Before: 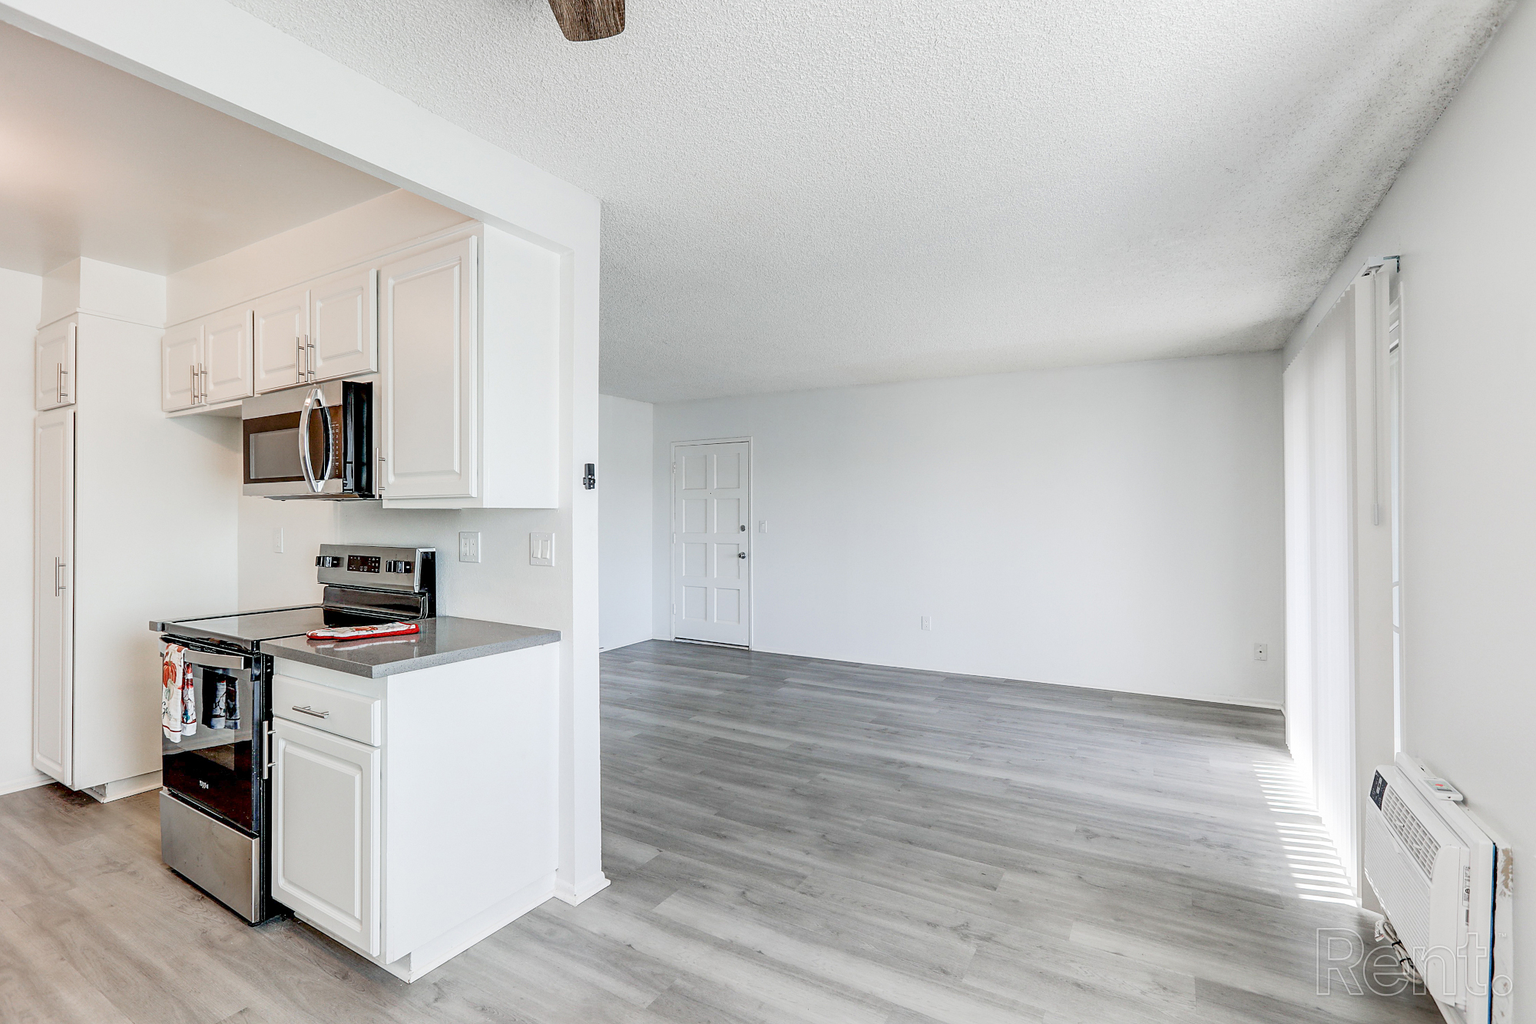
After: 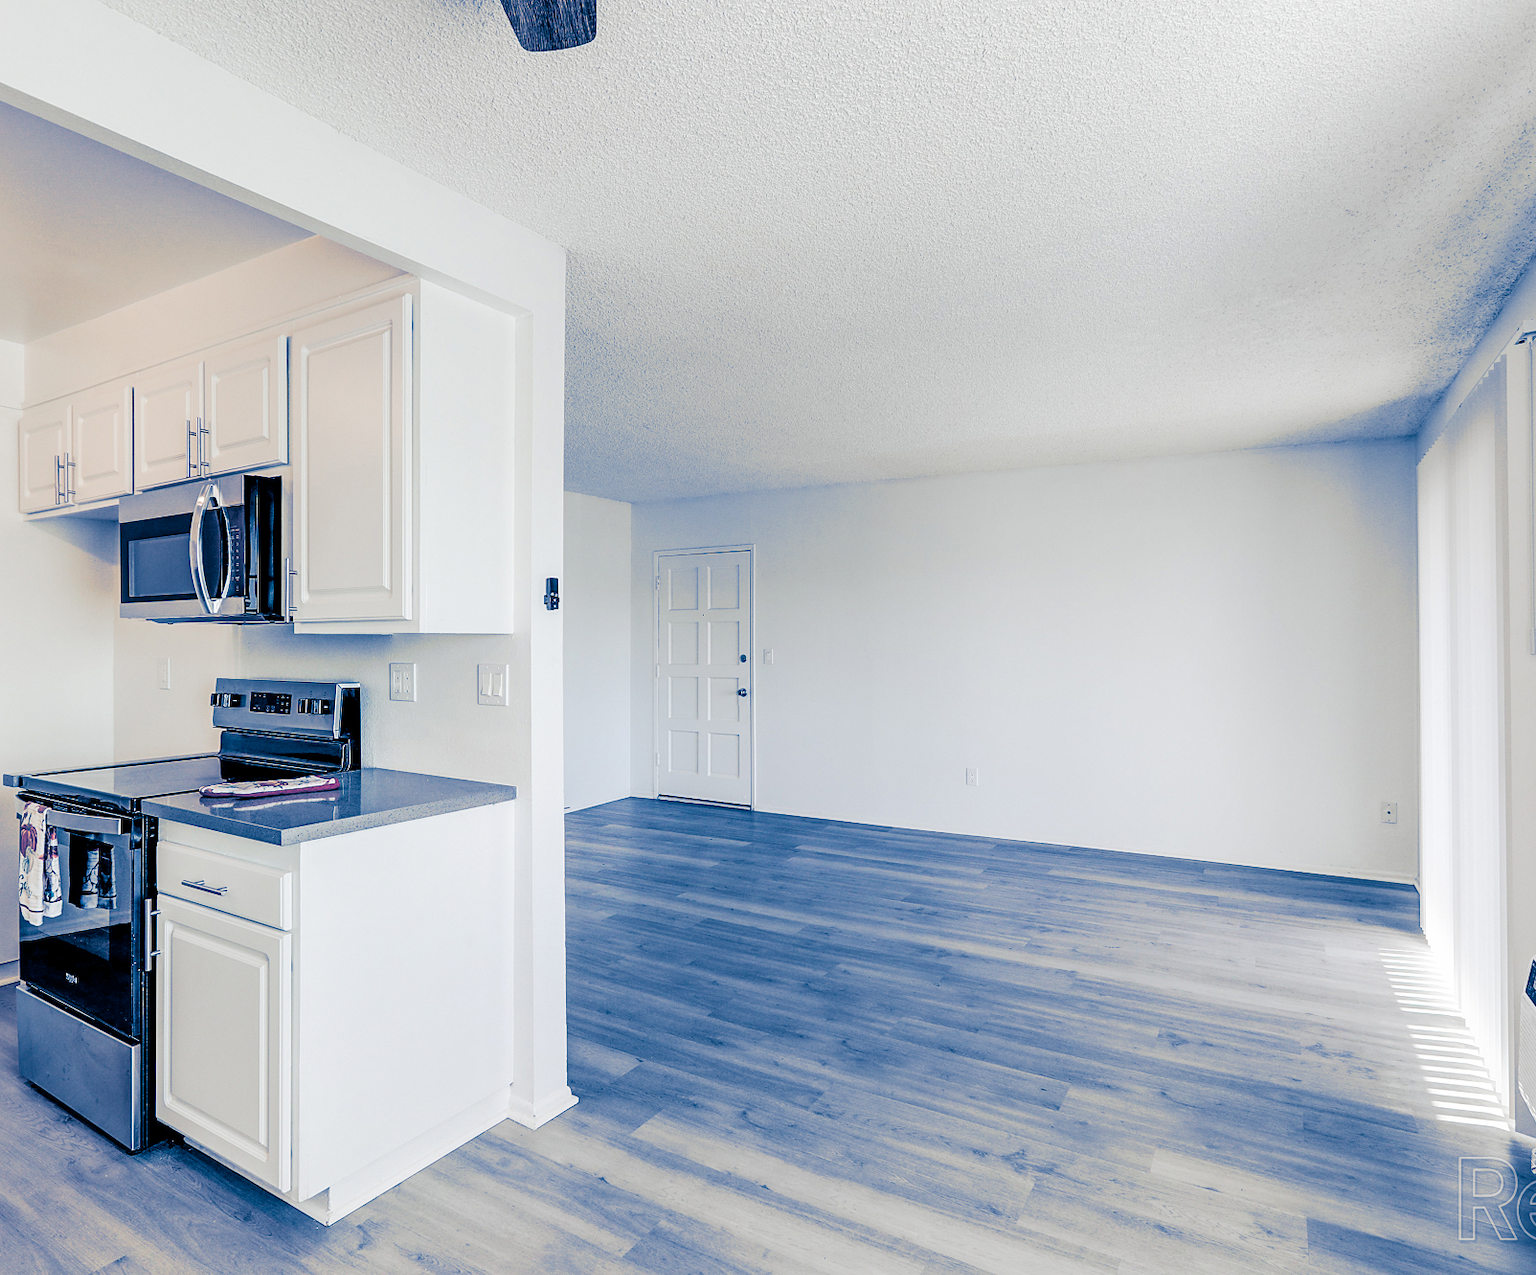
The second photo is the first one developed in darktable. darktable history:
crop and rotate: left 9.597%, right 10.195%
split-toning: shadows › hue 226.8°, shadows › saturation 1, highlights › saturation 0, balance -61.41
